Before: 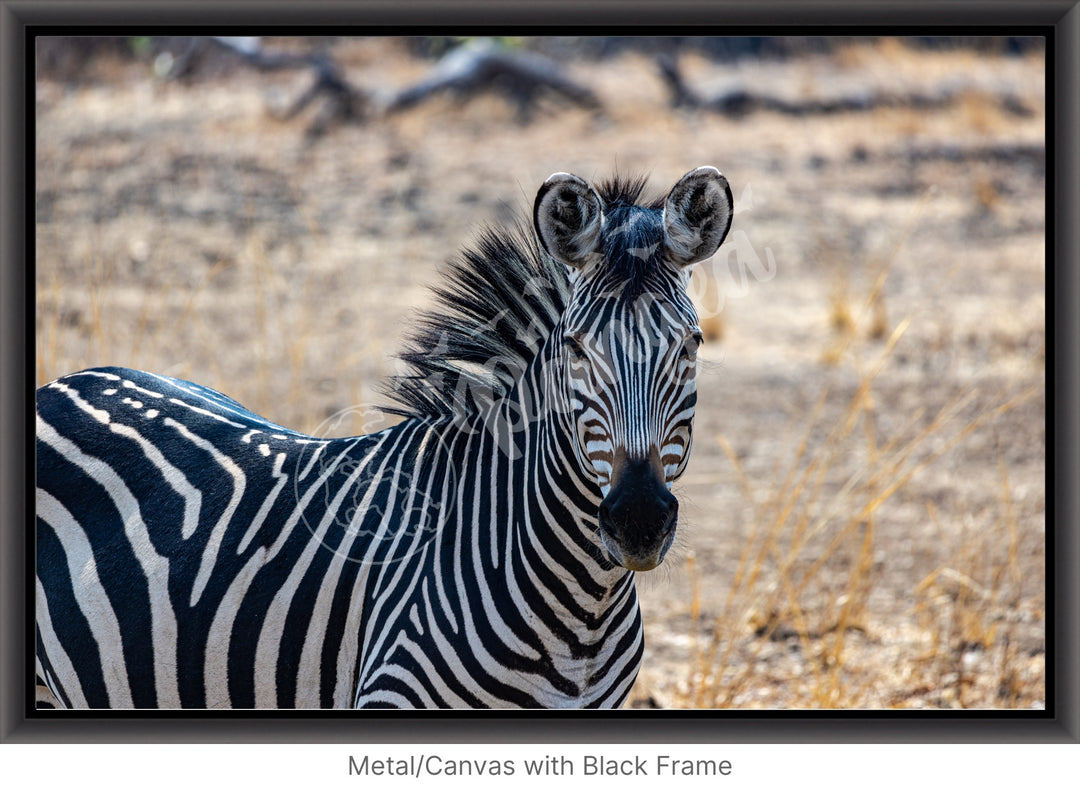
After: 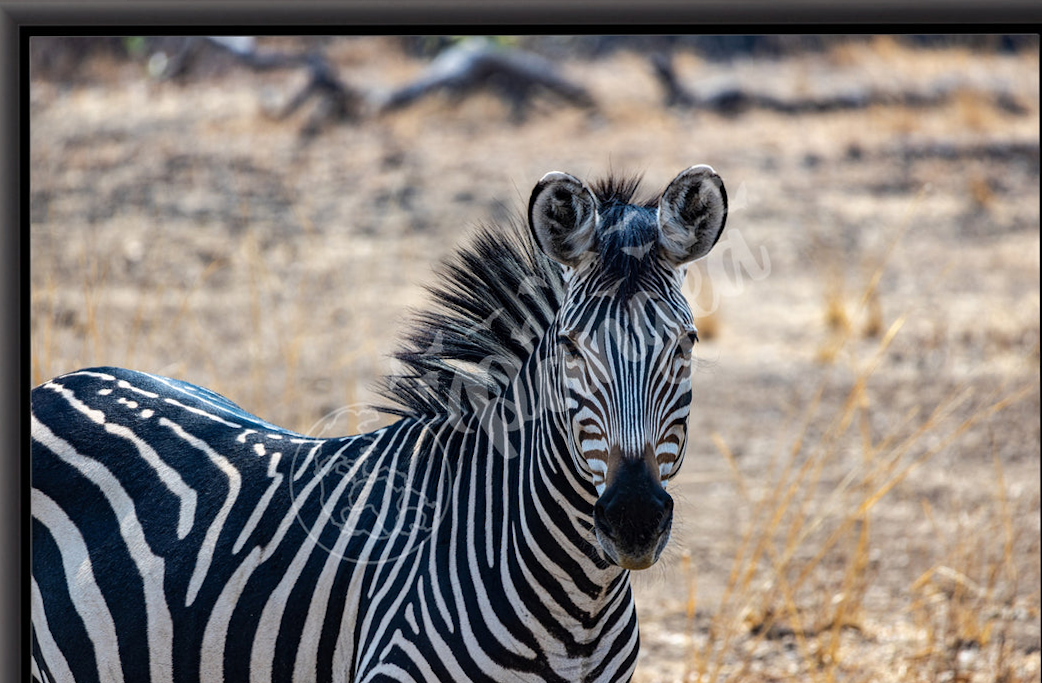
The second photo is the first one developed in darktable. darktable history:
crop and rotate: angle 0.141°, left 0.356%, right 2.775%, bottom 14.122%
